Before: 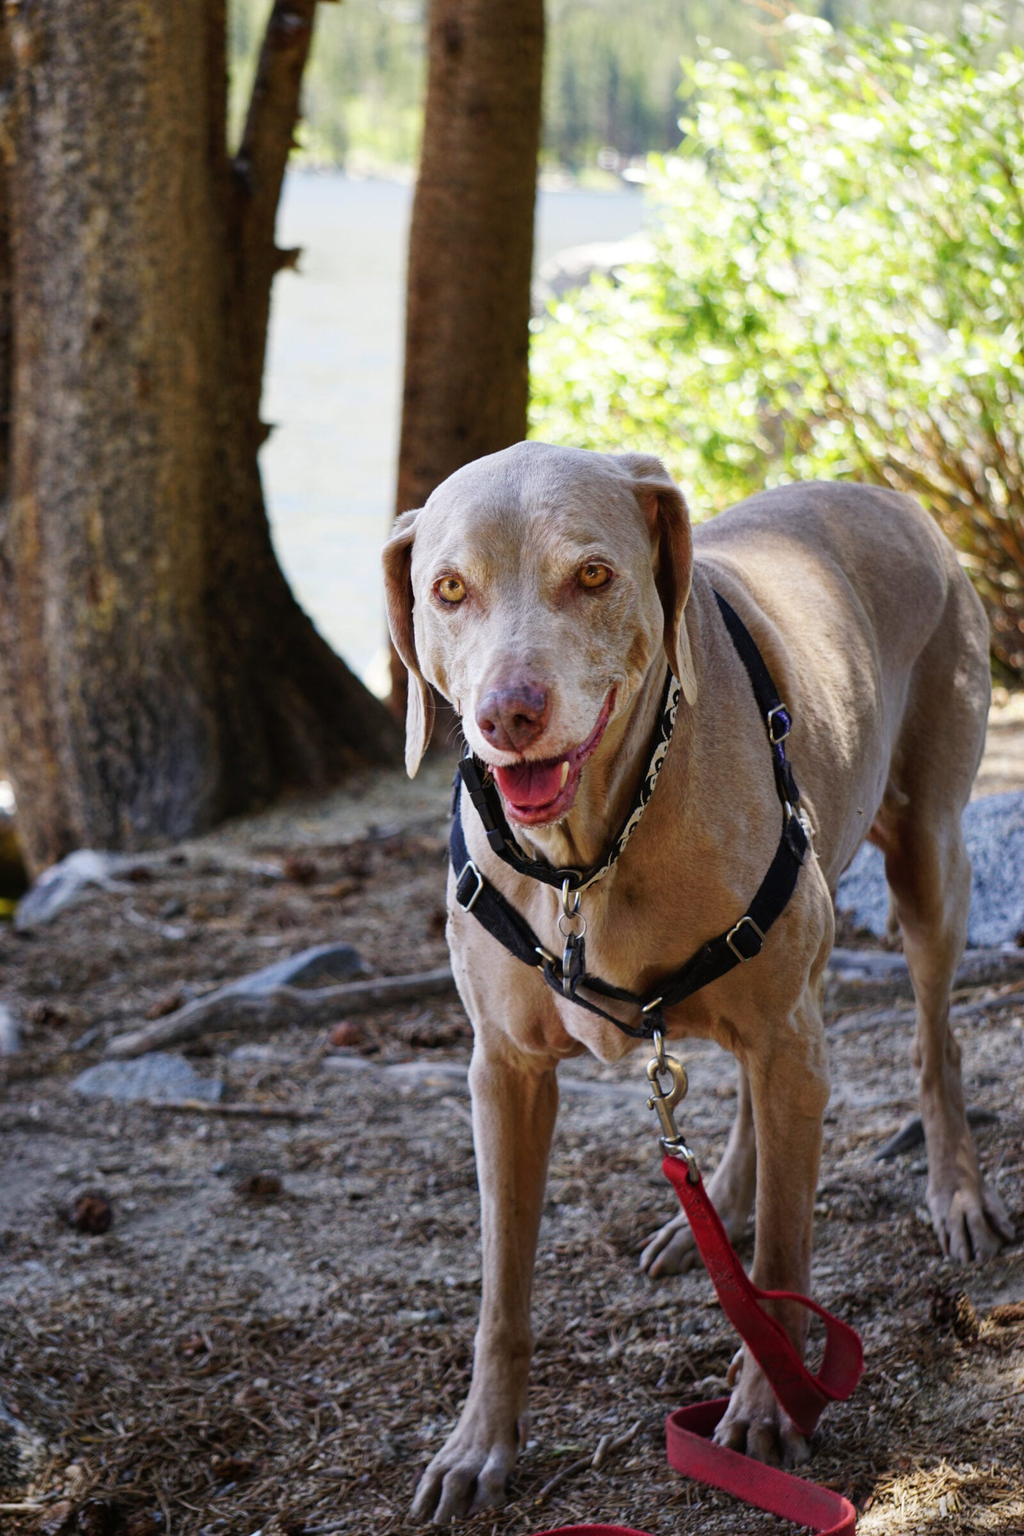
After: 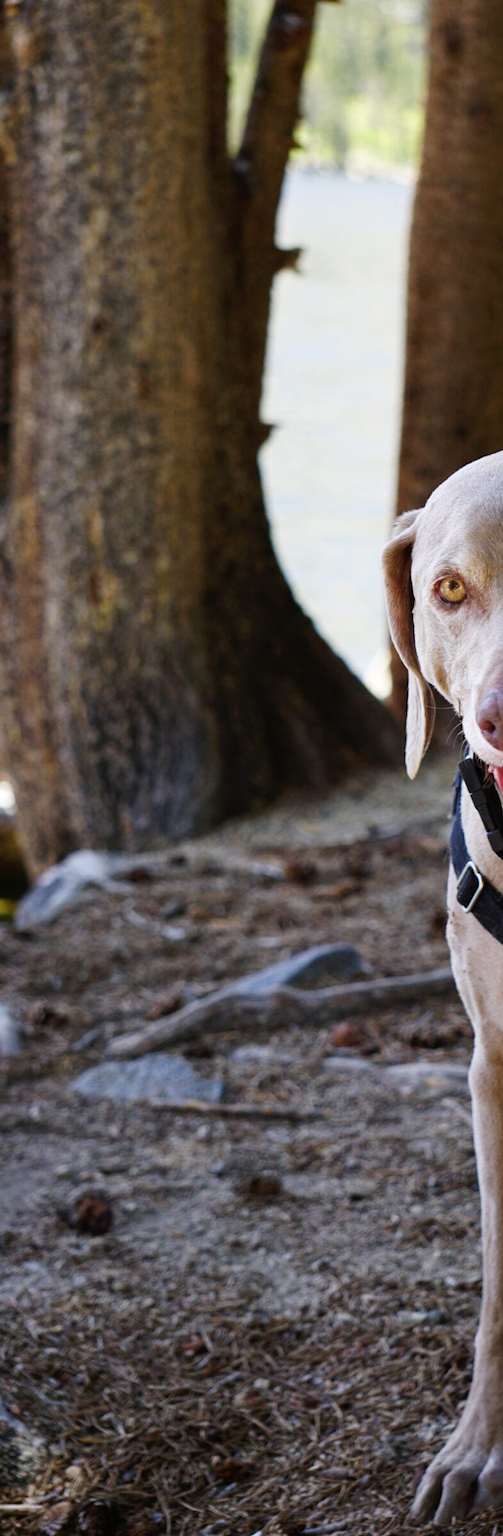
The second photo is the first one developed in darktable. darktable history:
tone equalizer: on, module defaults
crop and rotate: left 0%, top 0%, right 50.845%
